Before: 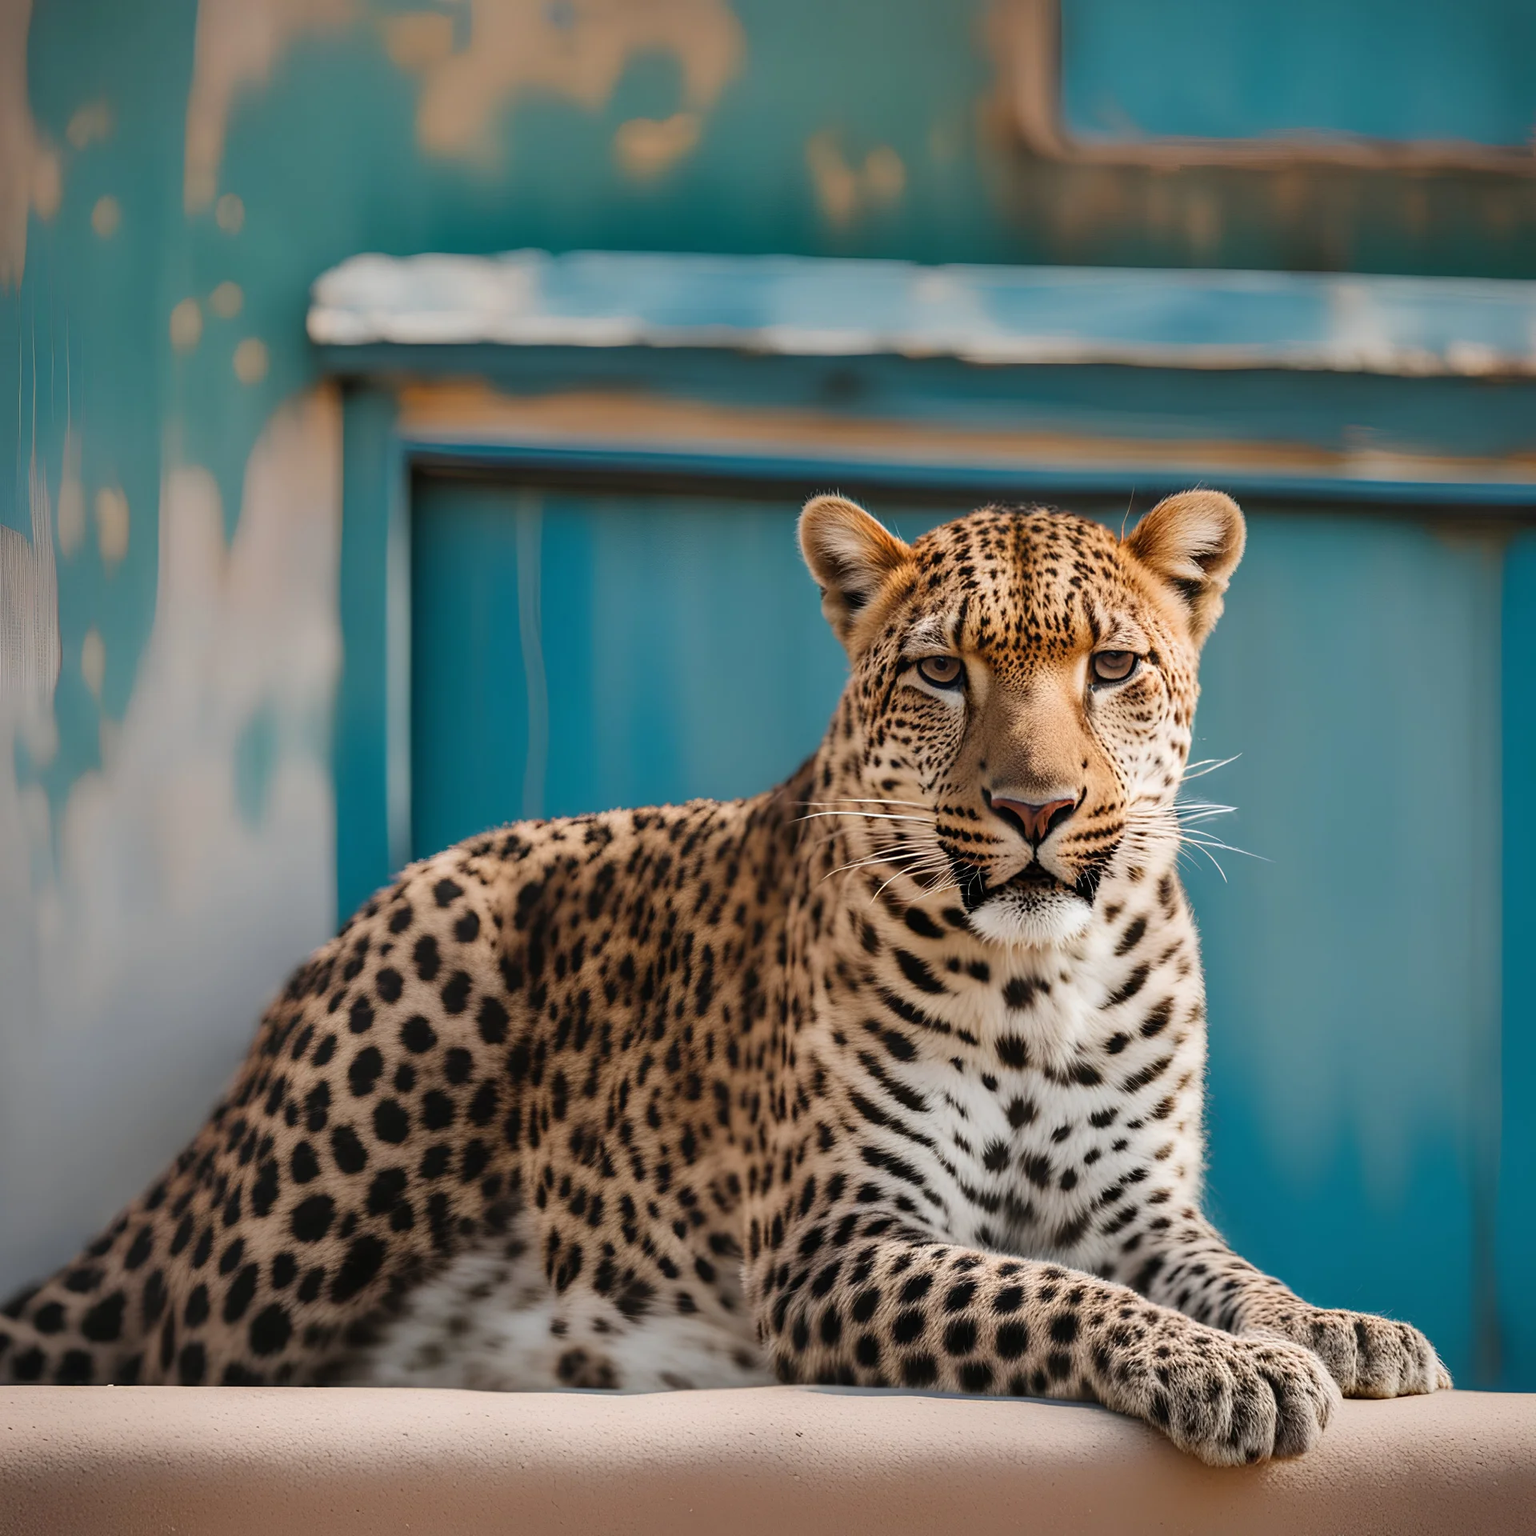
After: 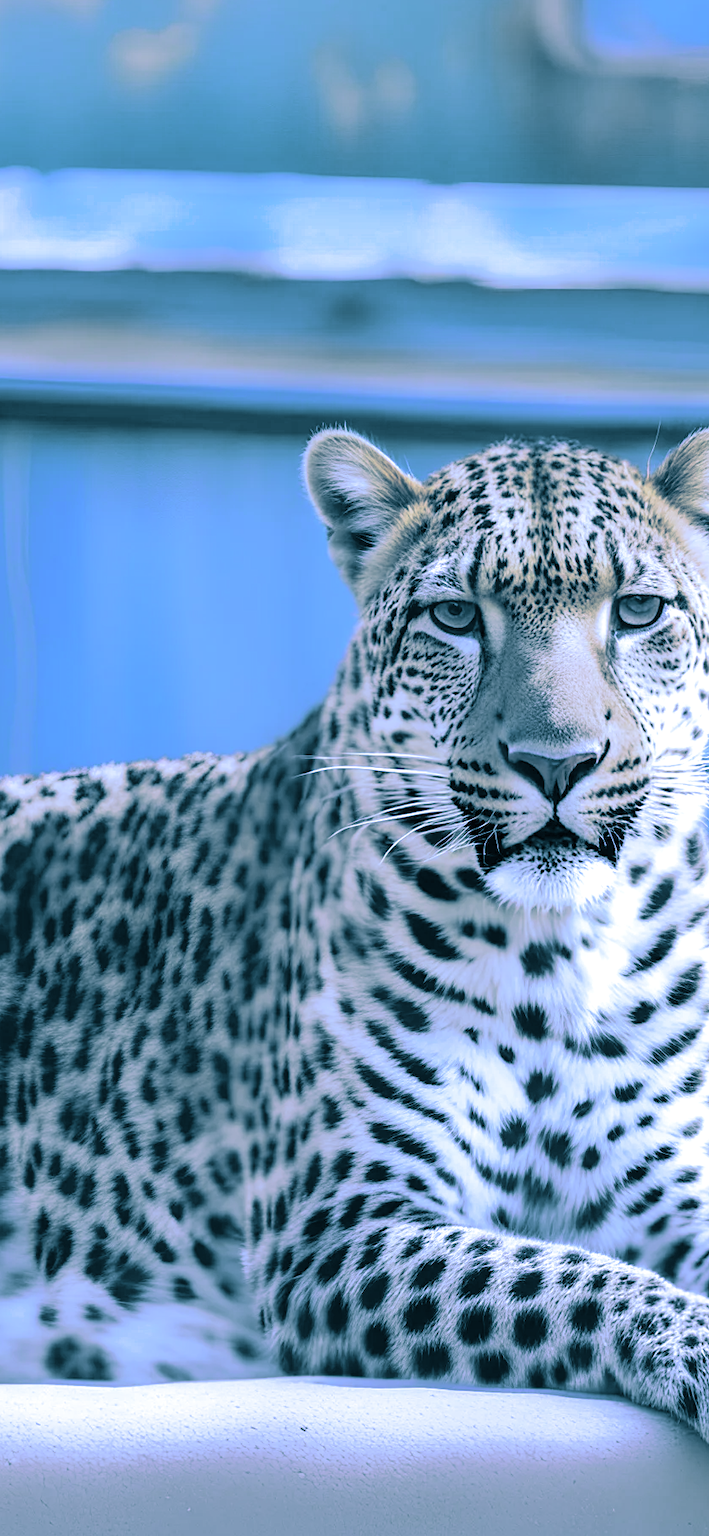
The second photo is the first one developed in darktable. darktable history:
global tonemap: drago (0.7, 100)
crop: left 33.452%, top 6.025%, right 23.155%
white balance: red 0.766, blue 1.537
split-toning: shadows › hue 212.4°, balance -70
